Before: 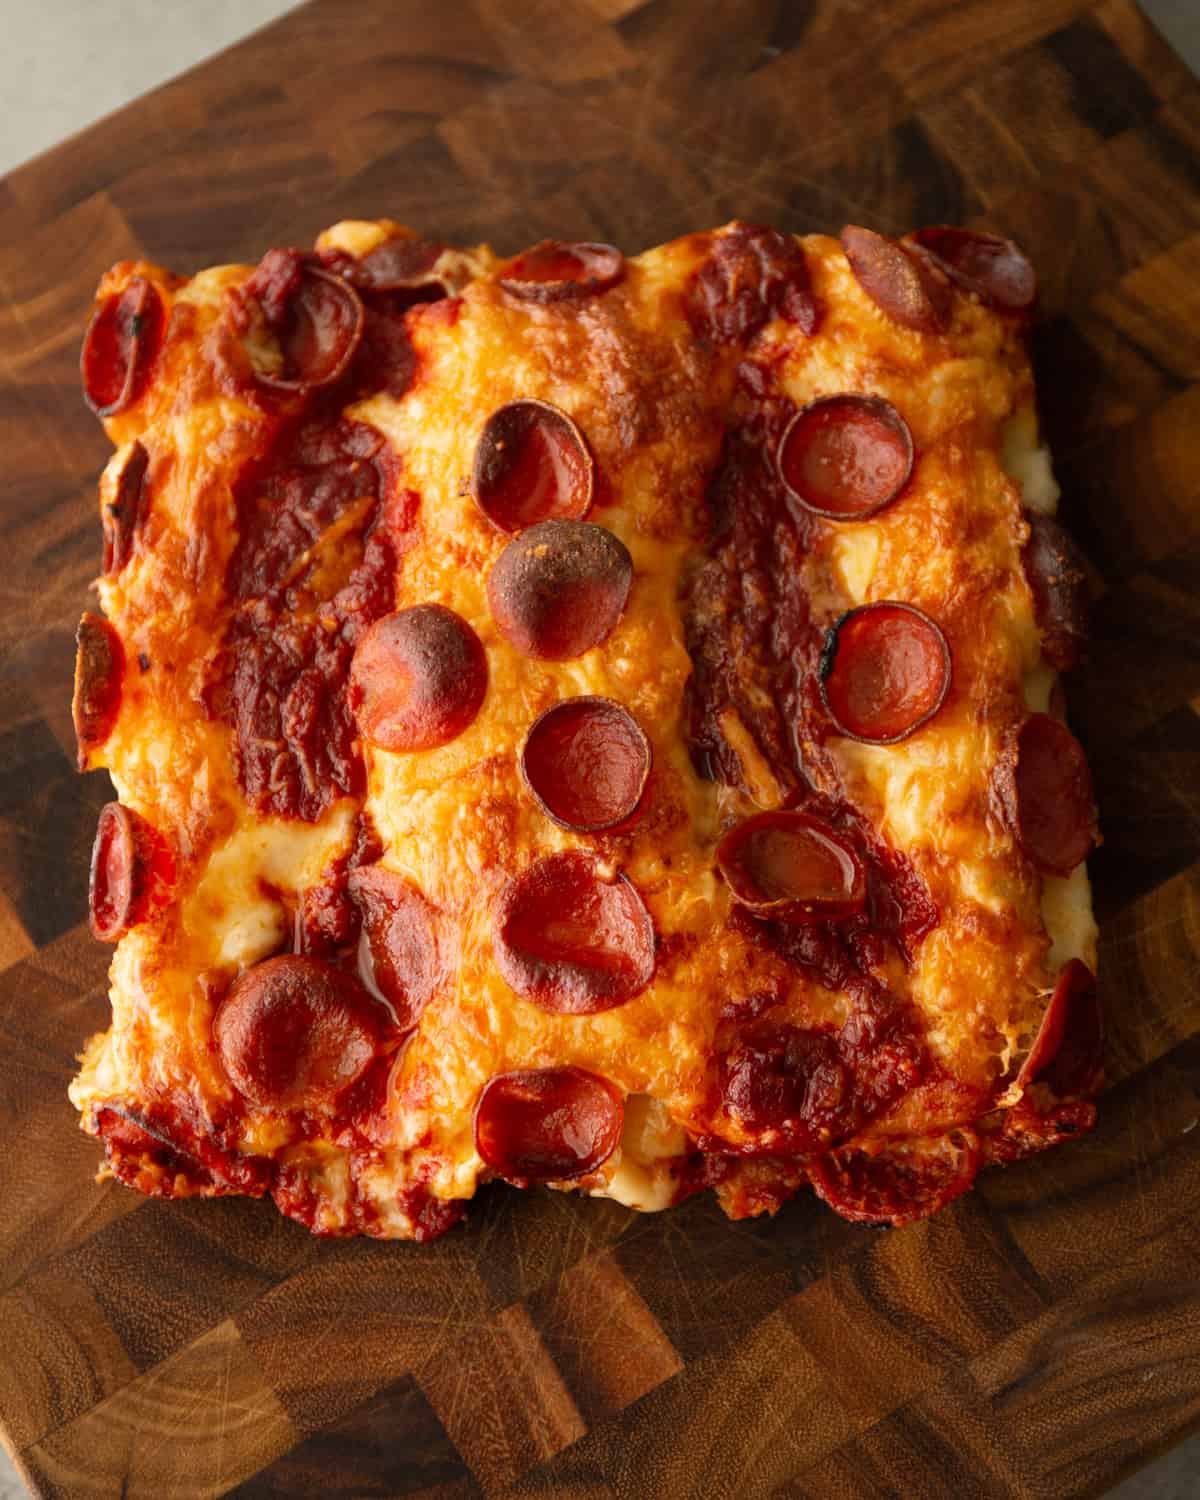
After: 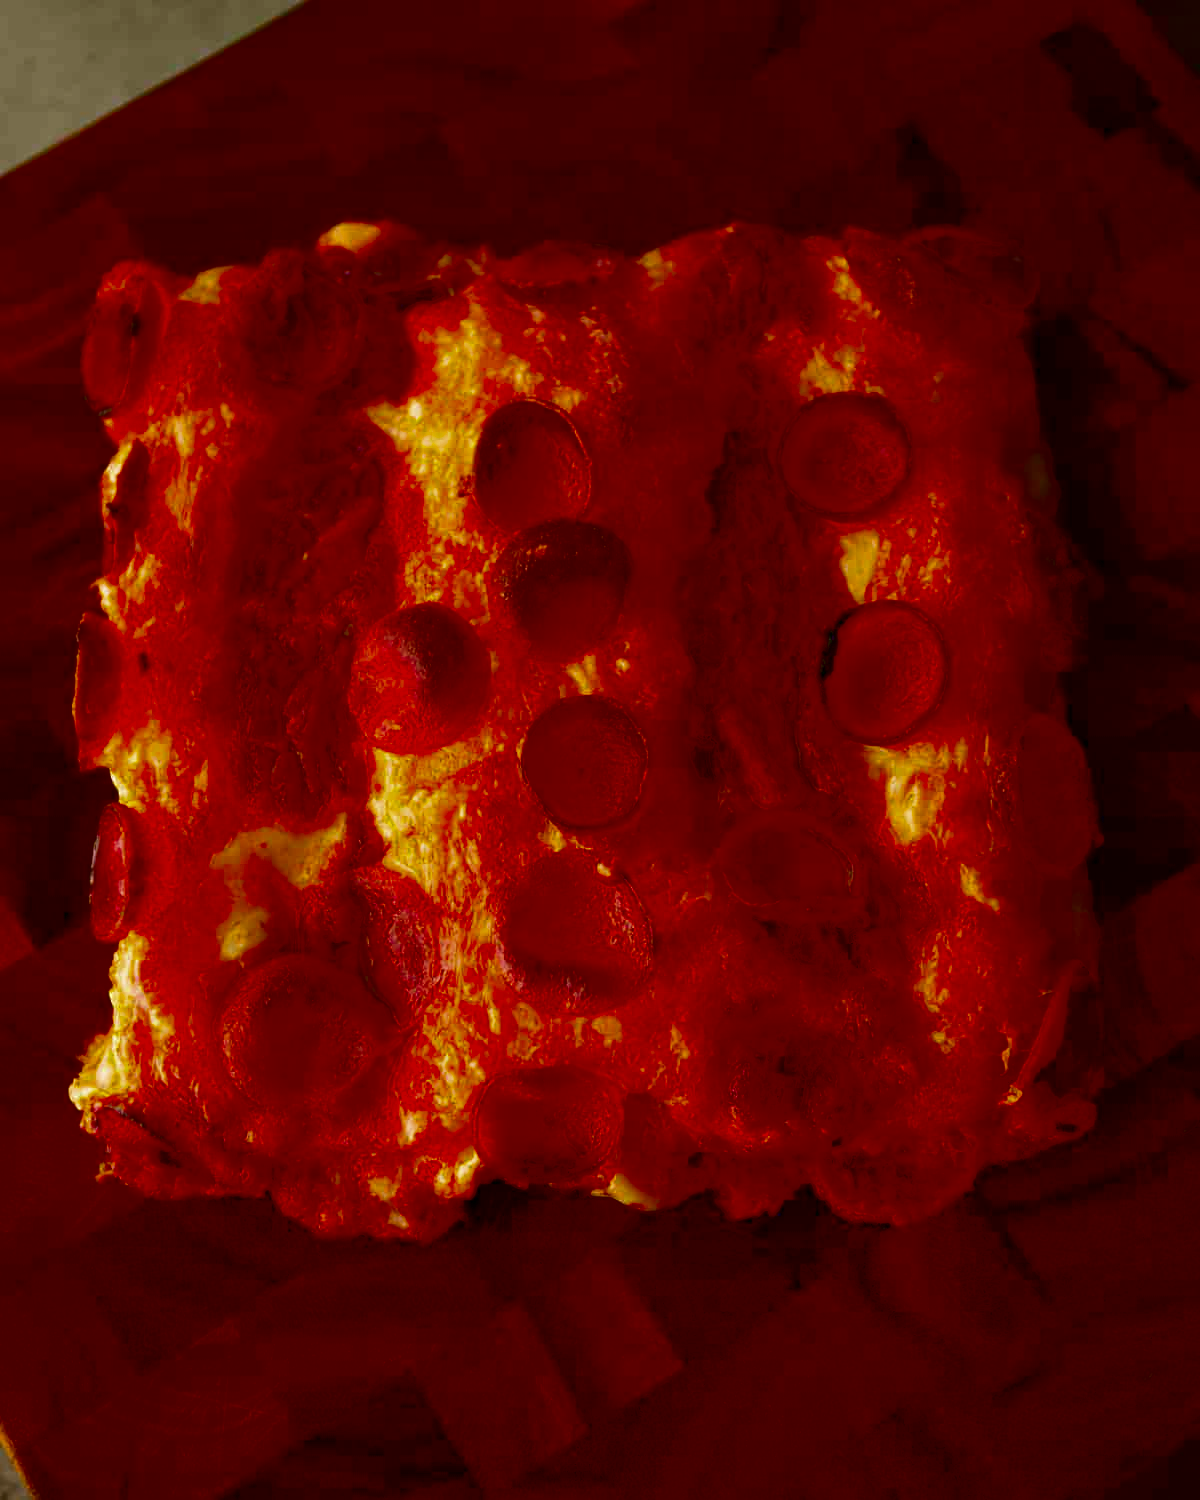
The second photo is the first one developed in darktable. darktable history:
exposure: black level correction 0.01, exposure 0.011 EV, compensate highlight preservation false
contrast brightness saturation: brightness -1, saturation 1
